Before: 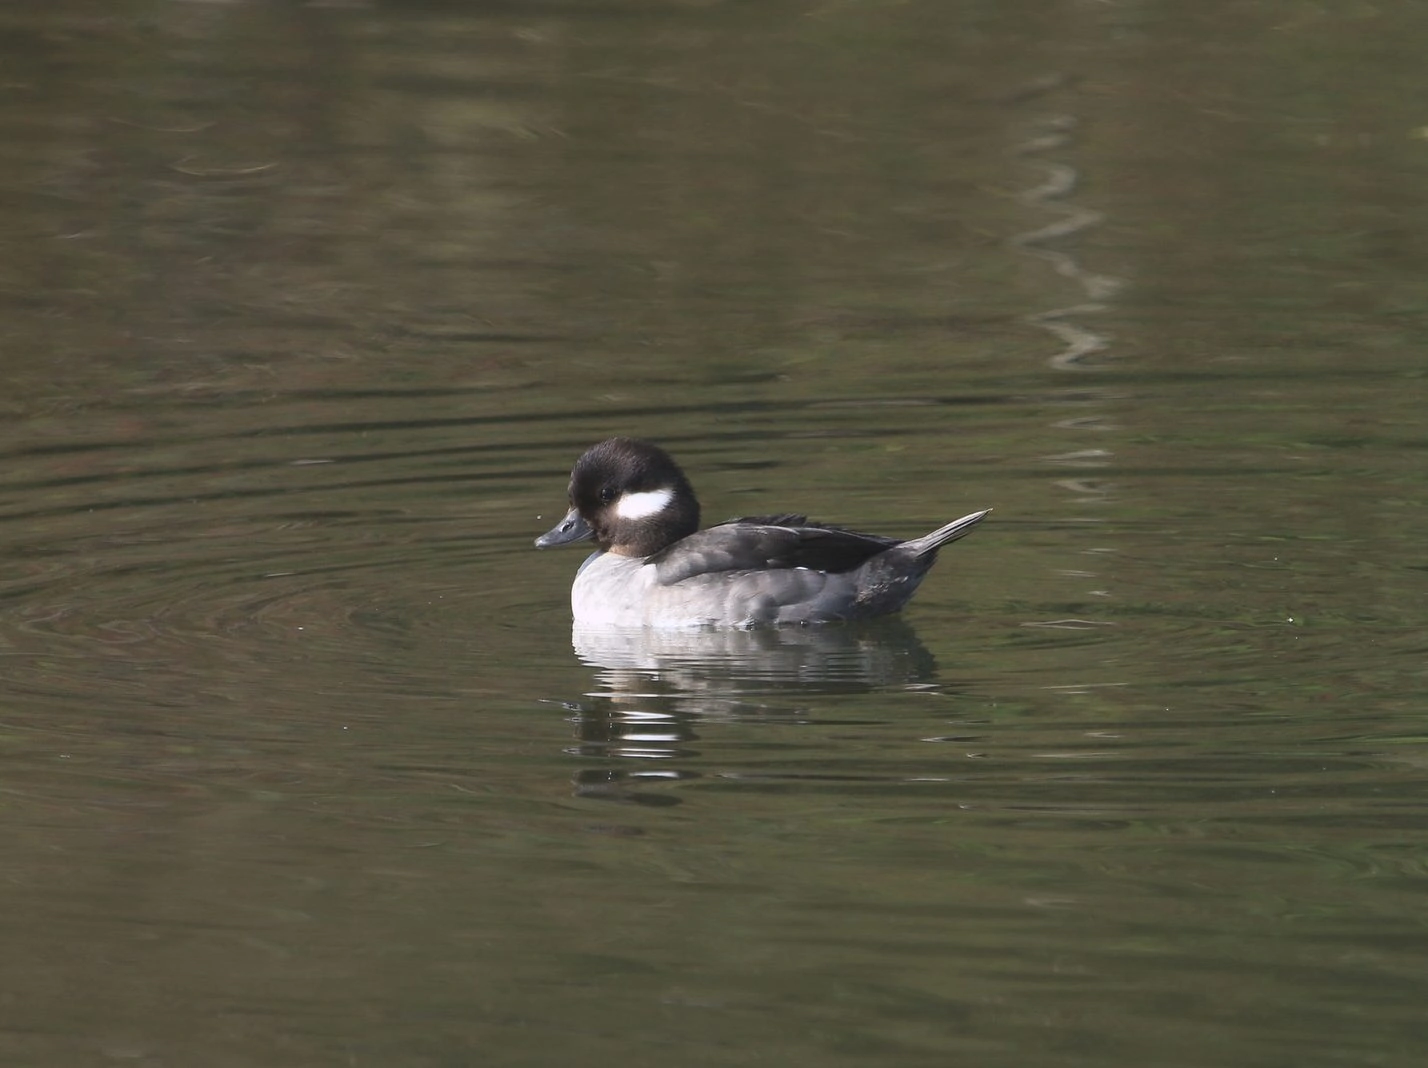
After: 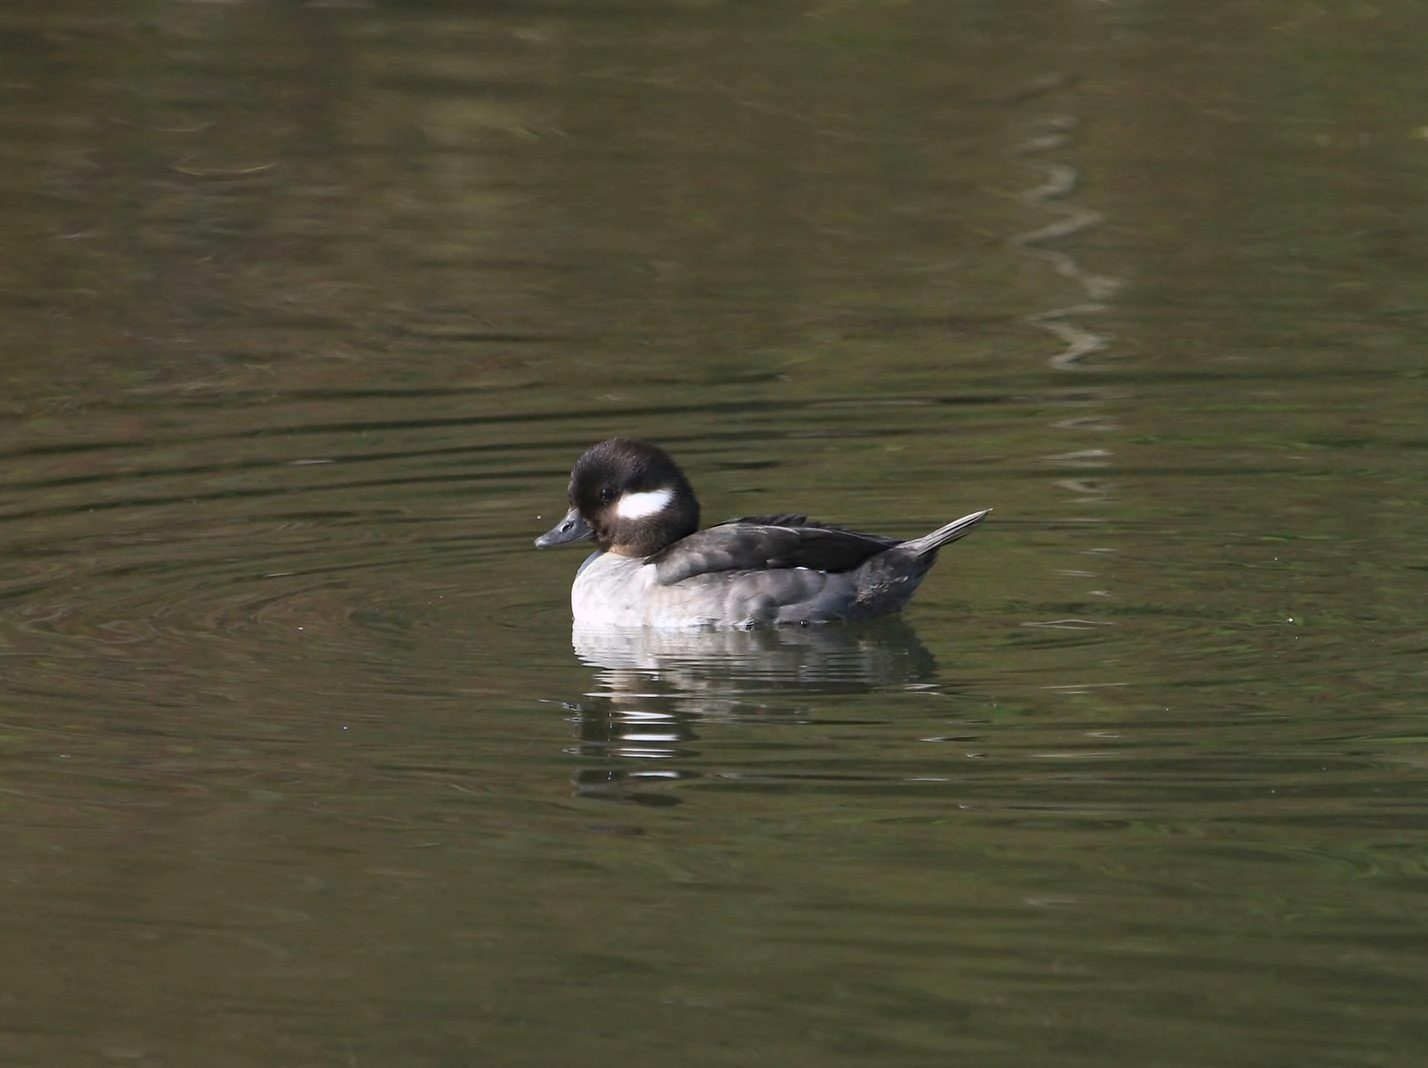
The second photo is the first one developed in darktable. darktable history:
haze removal: strength 0.29, distance 0.25, compatibility mode true, adaptive false
shadows and highlights: shadows 62.66, white point adjustment 0.37, highlights -34.44, compress 83.82%
